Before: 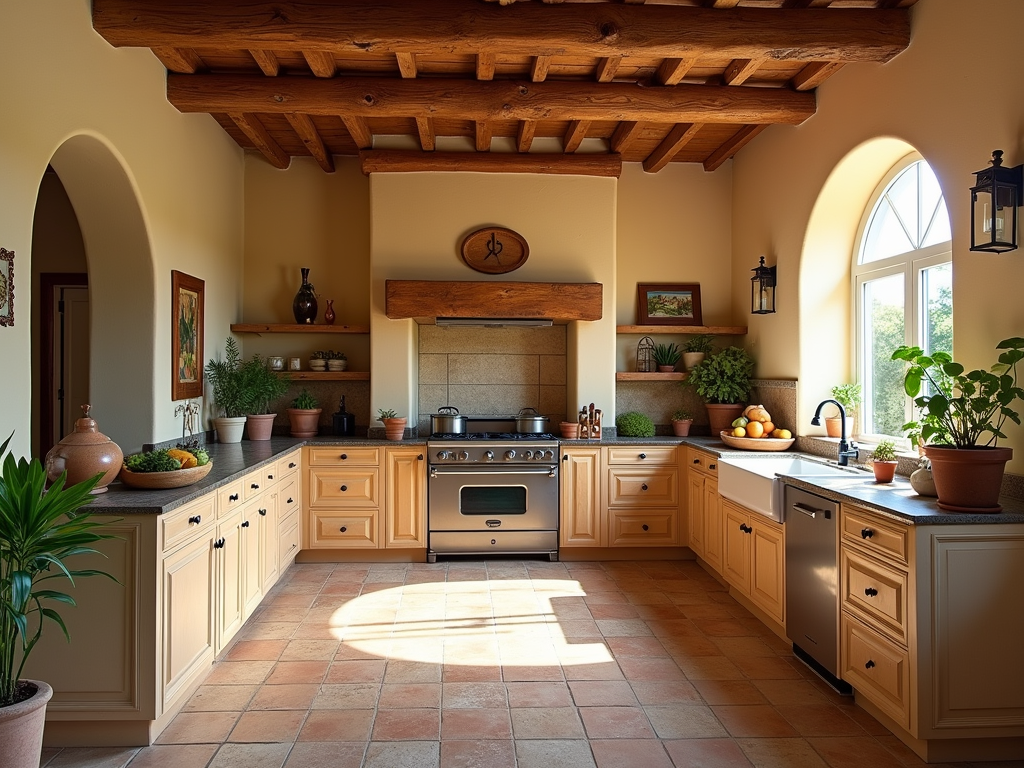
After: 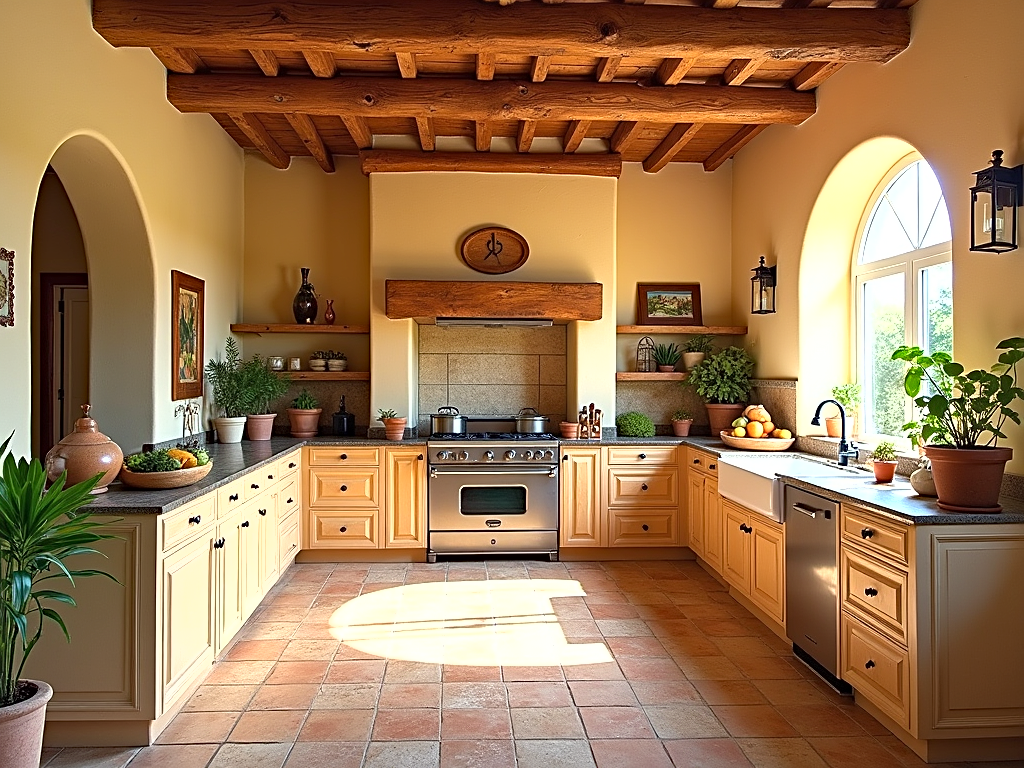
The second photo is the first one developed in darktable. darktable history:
haze removal: compatibility mode true, adaptive false
shadows and highlights: radius 125.46, shadows 21.19, highlights -21.19, low approximation 0.01
exposure: black level correction 0, exposure 0.7 EV, compensate exposure bias true, compensate highlight preservation false
sharpen: on, module defaults
